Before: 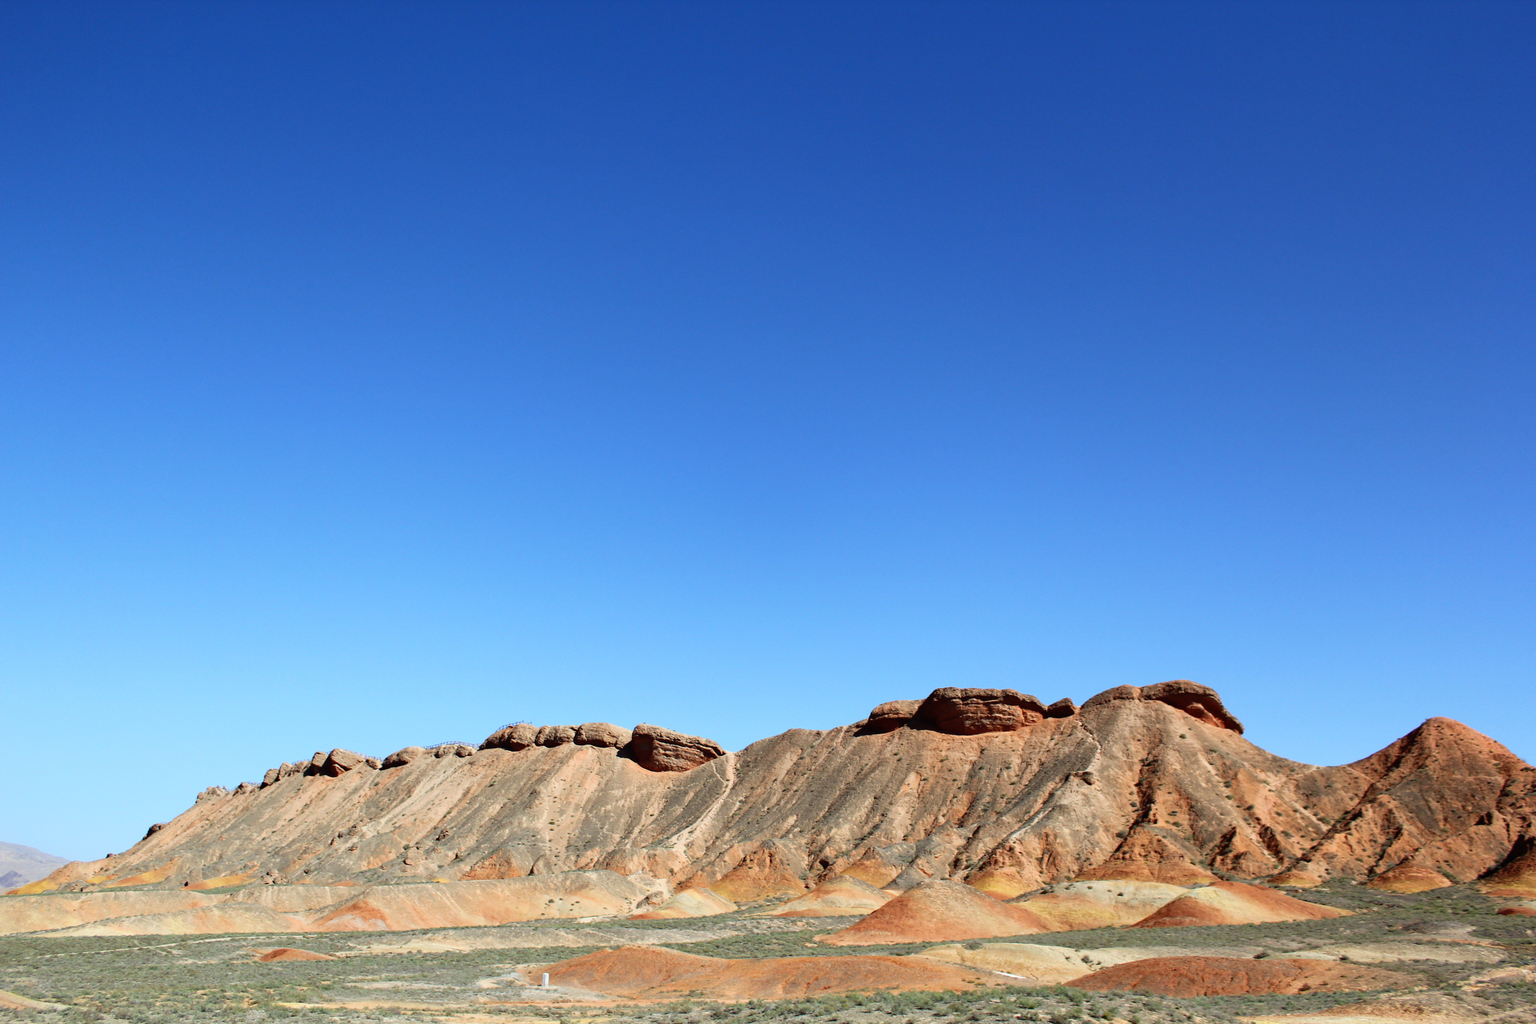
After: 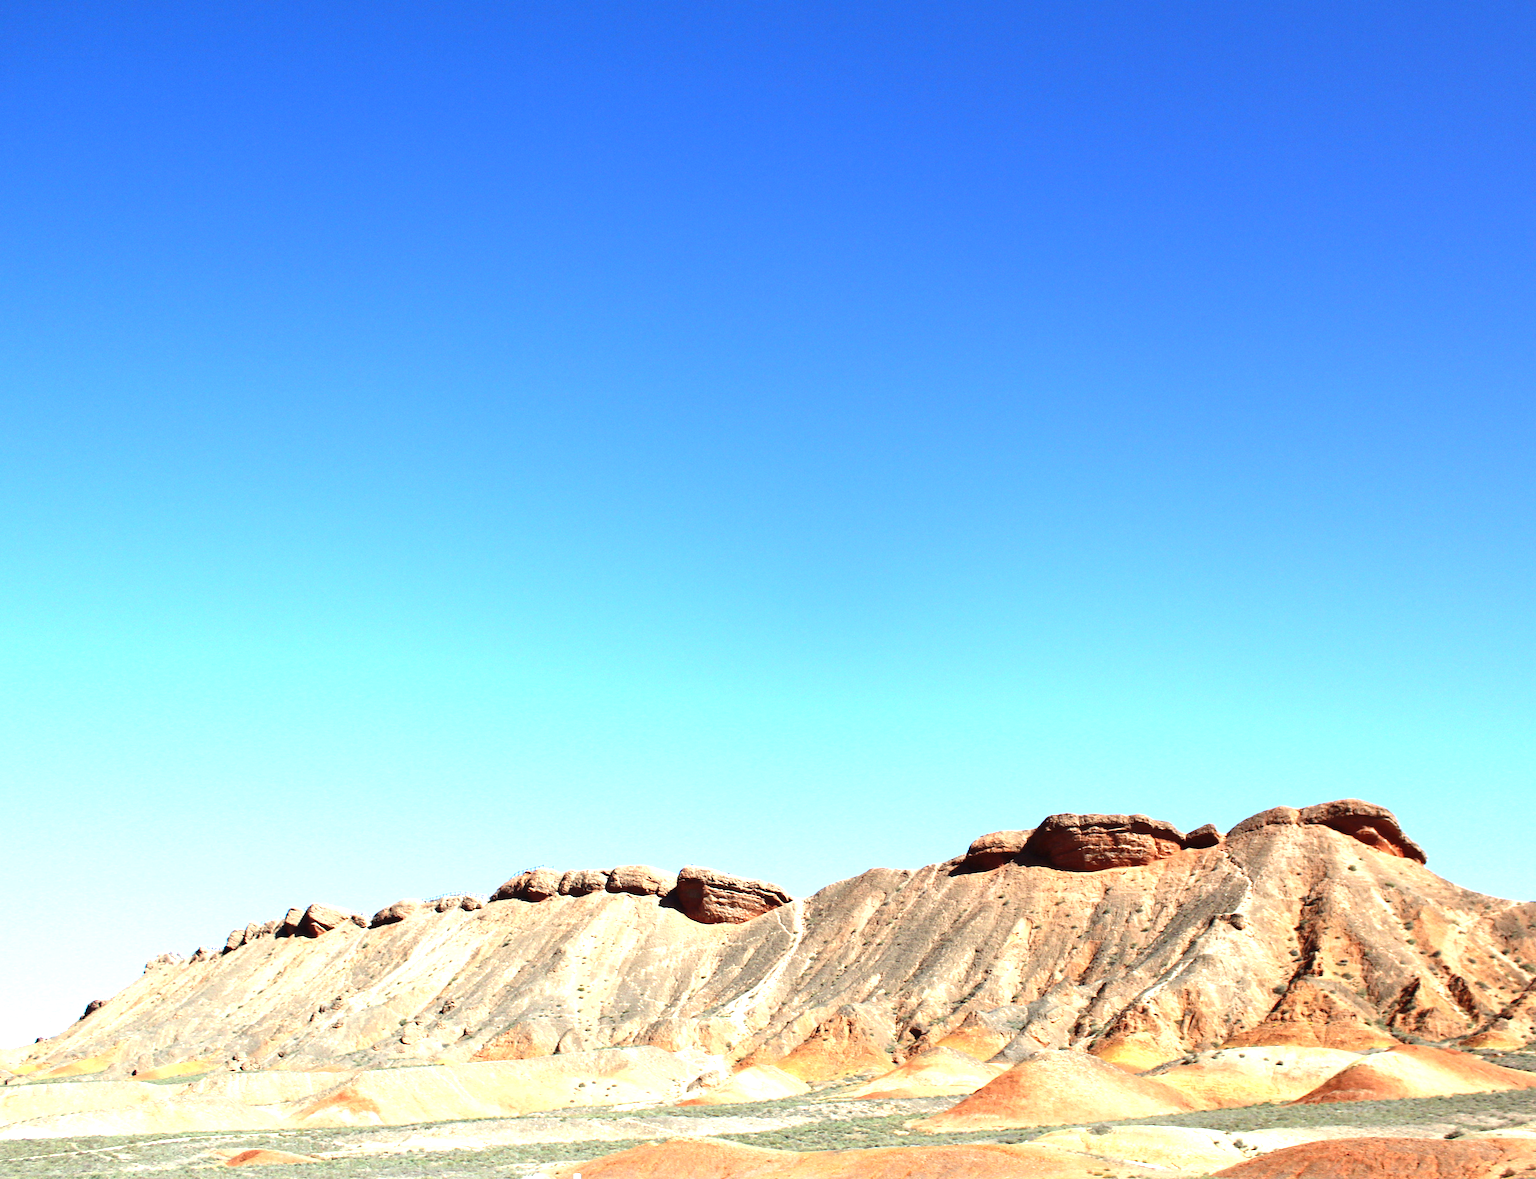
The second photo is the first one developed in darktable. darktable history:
crop and rotate: angle 1.11°, left 4.217%, top 0.616%, right 11.845%, bottom 2.662%
exposure: black level correction 0, exposure 1.199 EV, compensate highlight preservation false
